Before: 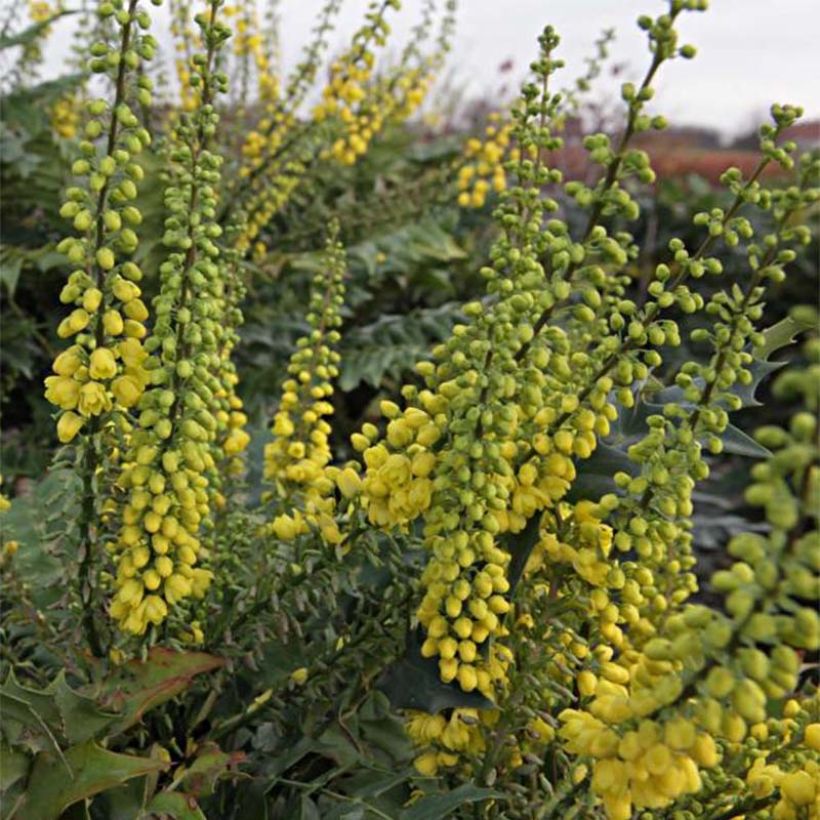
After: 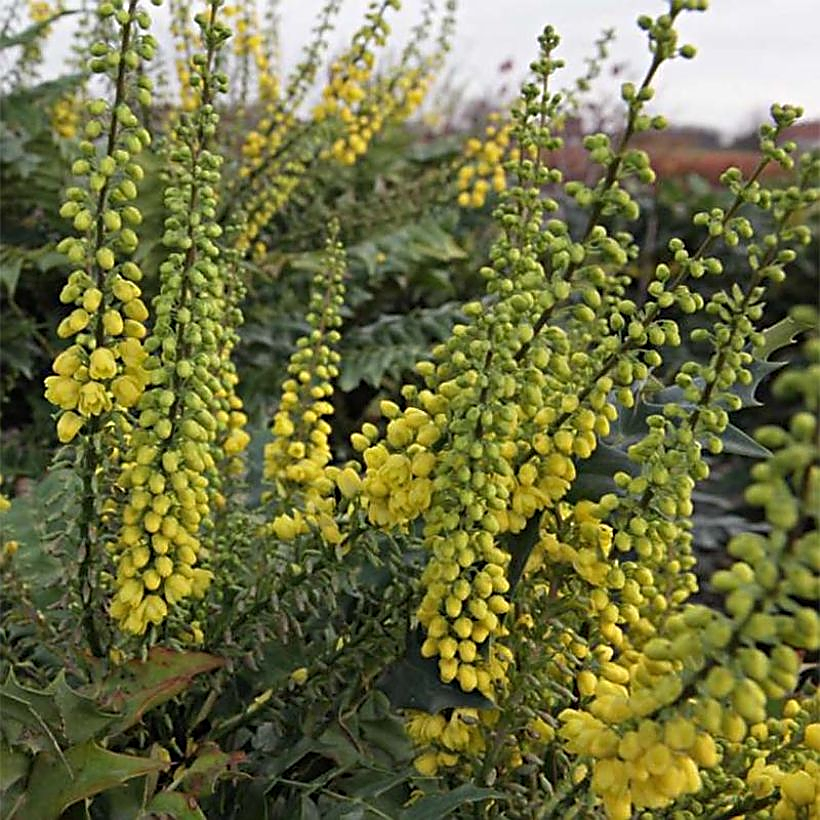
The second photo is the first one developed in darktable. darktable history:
sharpen: radius 1.369, amount 1.247, threshold 0.649
